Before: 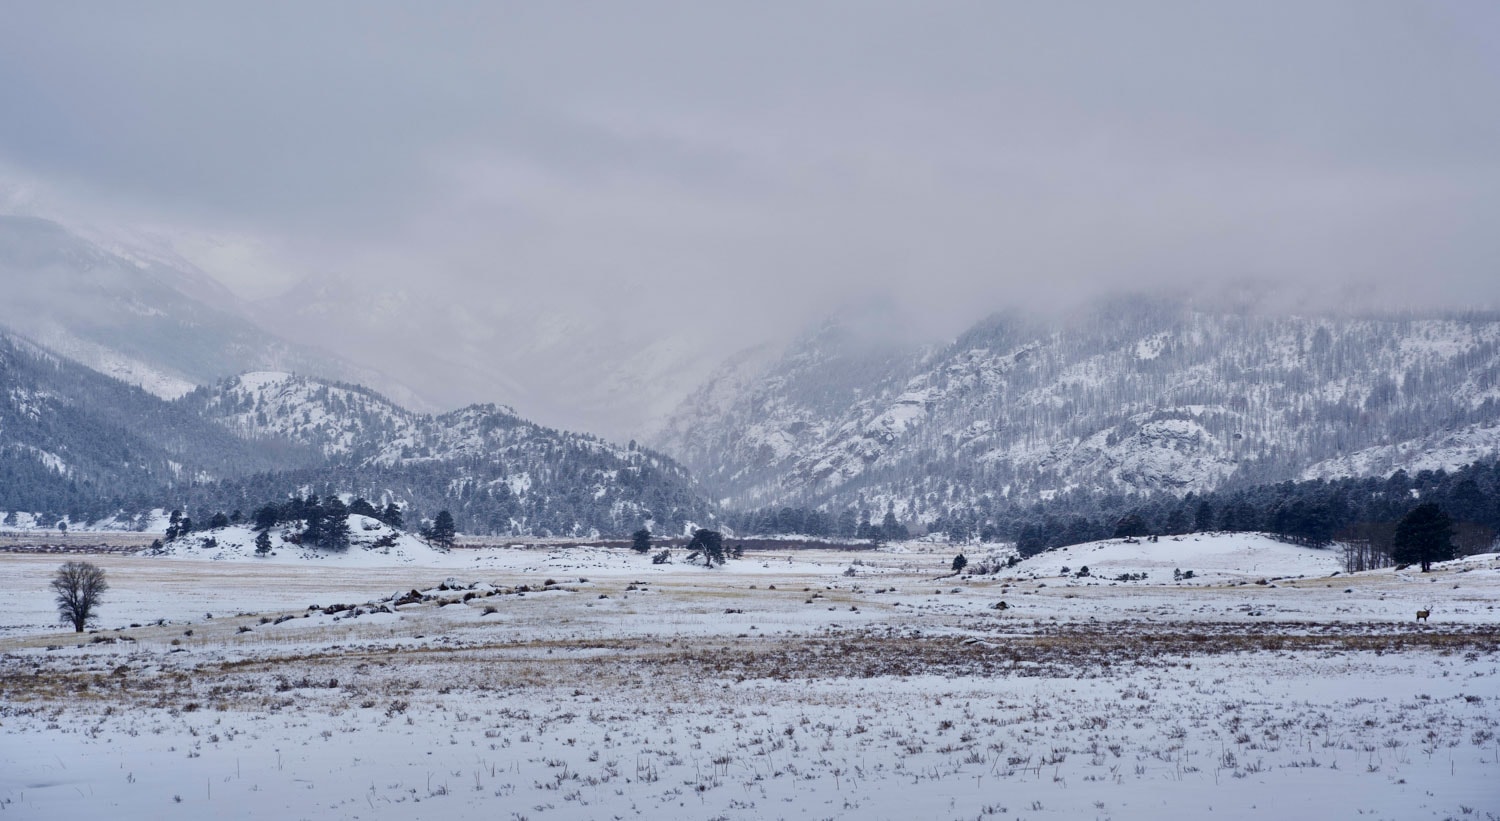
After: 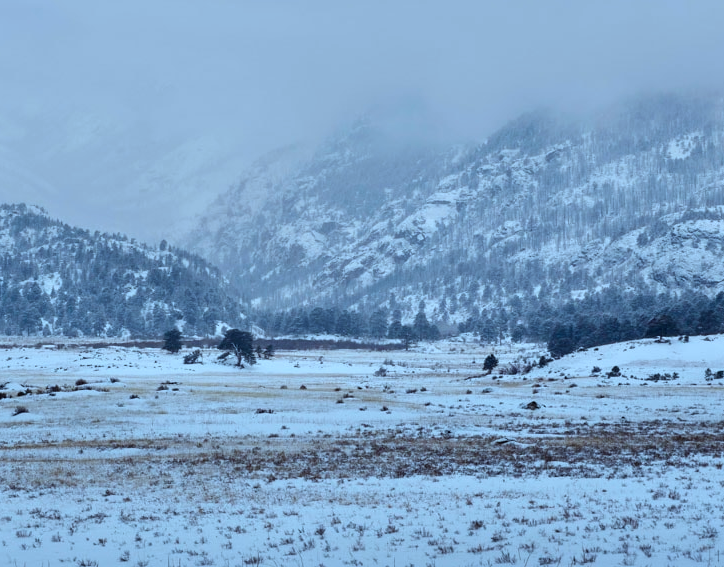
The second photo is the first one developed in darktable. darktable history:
crop: left 31.332%, top 24.414%, right 20.387%, bottom 6.43%
color correction: highlights a* -10.62, highlights b* -19.59
